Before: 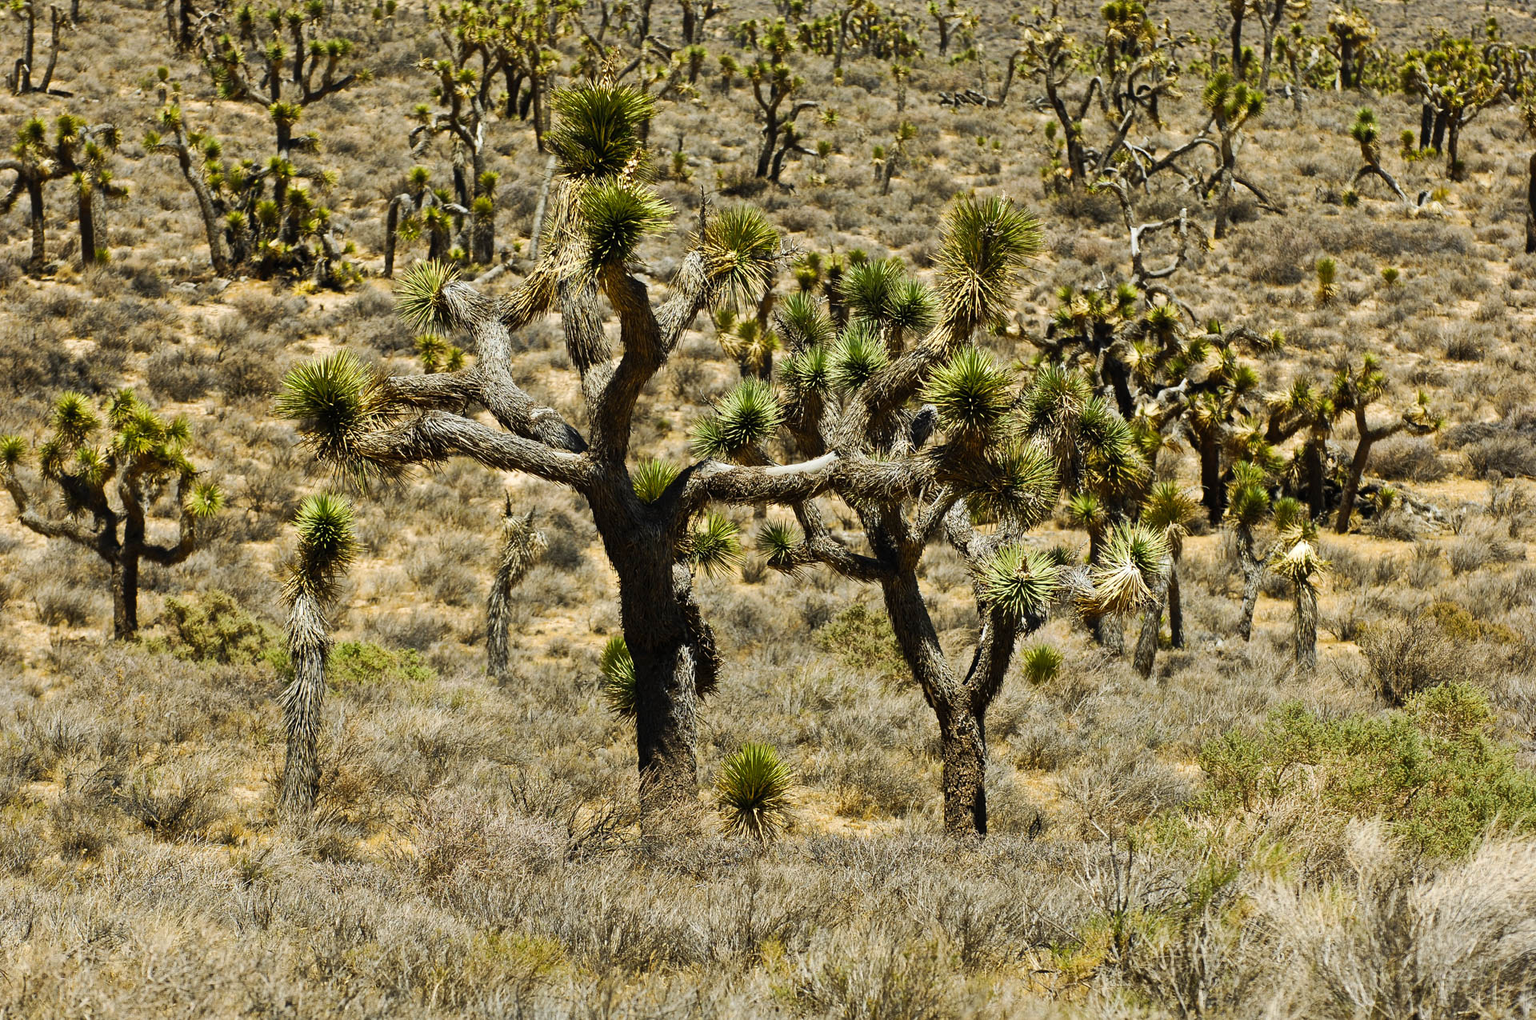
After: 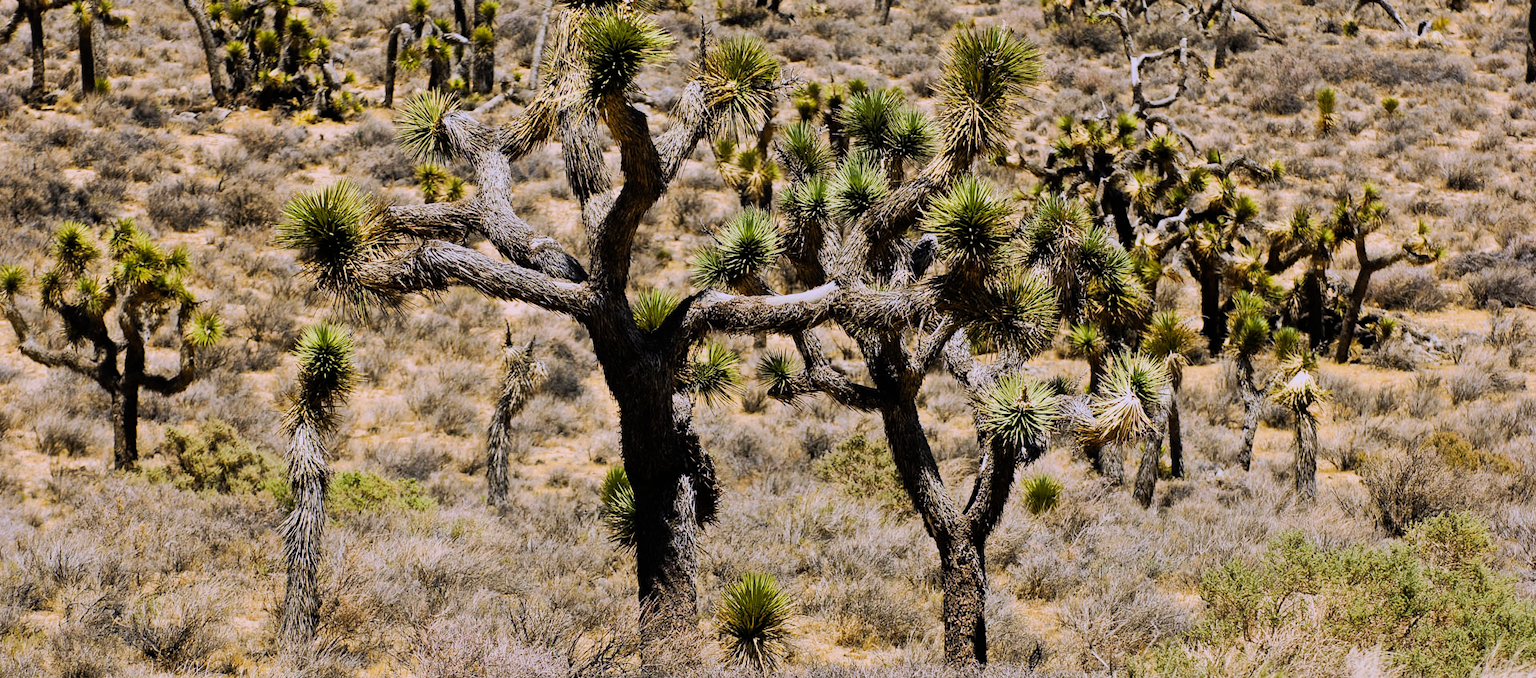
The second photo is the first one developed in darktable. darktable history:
crop: top 16.727%, bottom 16.727%
levels: levels [0, 0.48, 0.961]
white balance: red 1.042, blue 1.17
filmic rgb: black relative exposure -7.65 EV, white relative exposure 4.56 EV, hardness 3.61, color science v6 (2022)
